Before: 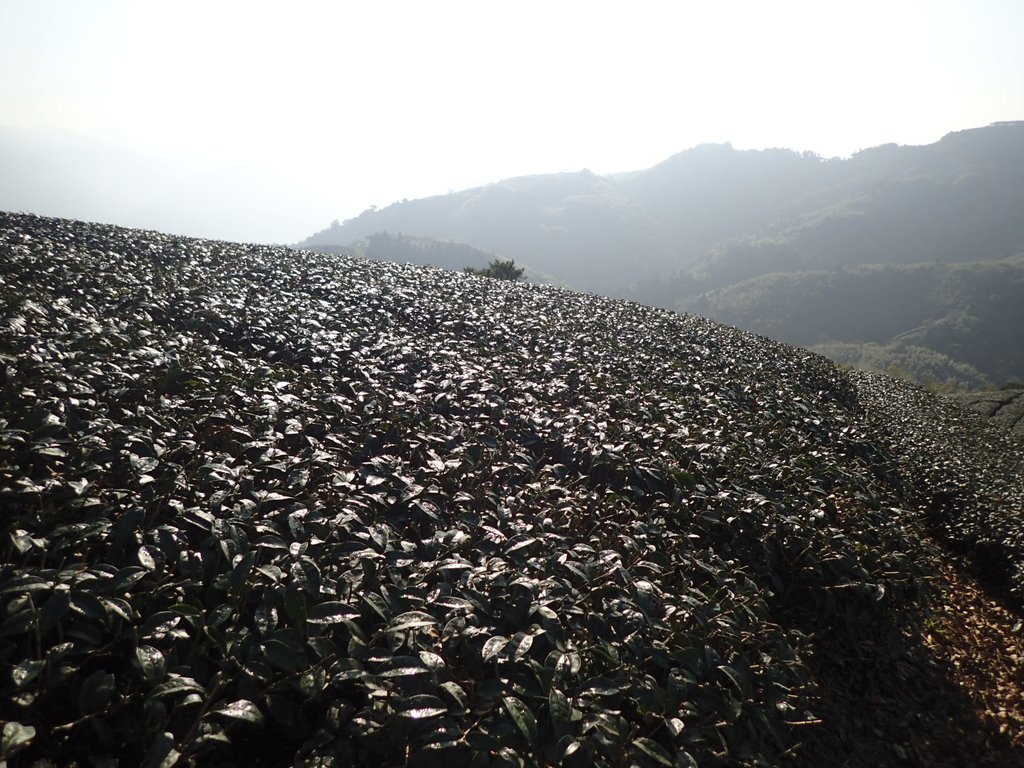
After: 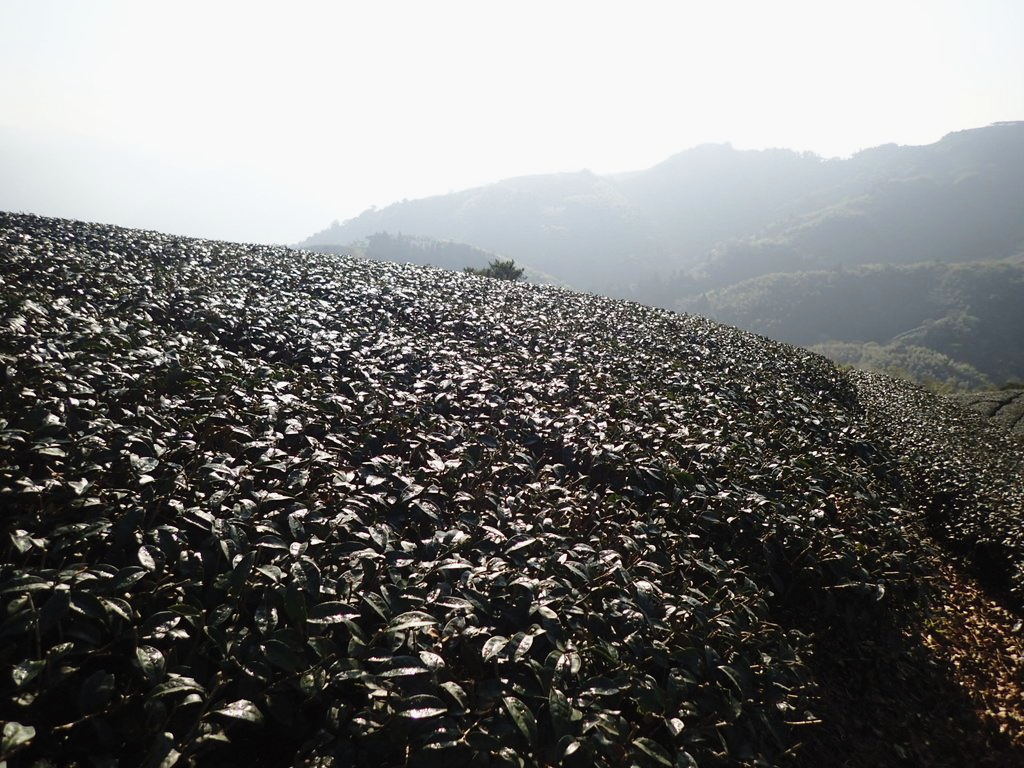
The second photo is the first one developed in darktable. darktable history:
tone curve: curves: ch0 [(0, 0.008) (0.107, 0.083) (0.283, 0.287) (0.461, 0.498) (0.64, 0.691) (0.822, 0.869) (0.998, 0.978)]; ch1 [(0, 0) (0.323, 0.339) (0.438, 0.422) (0.473, 0.487) (0.502, 0.502) (0.527, 0.53) (0.561, 0.583) (0.608, 0.629) (0.669, 0.704) (0.859, 0.899) (1, 1)]; ch2 [(0, 0) (0.33, 0.347) (0.421, 0.456) (0.473, 0.498) (0.502, 0.504) (0.522, 0.524) (0.549, 0.567) (0.585, 0.627) (0.676, 0.724) (1, 1)], preserve colors none
